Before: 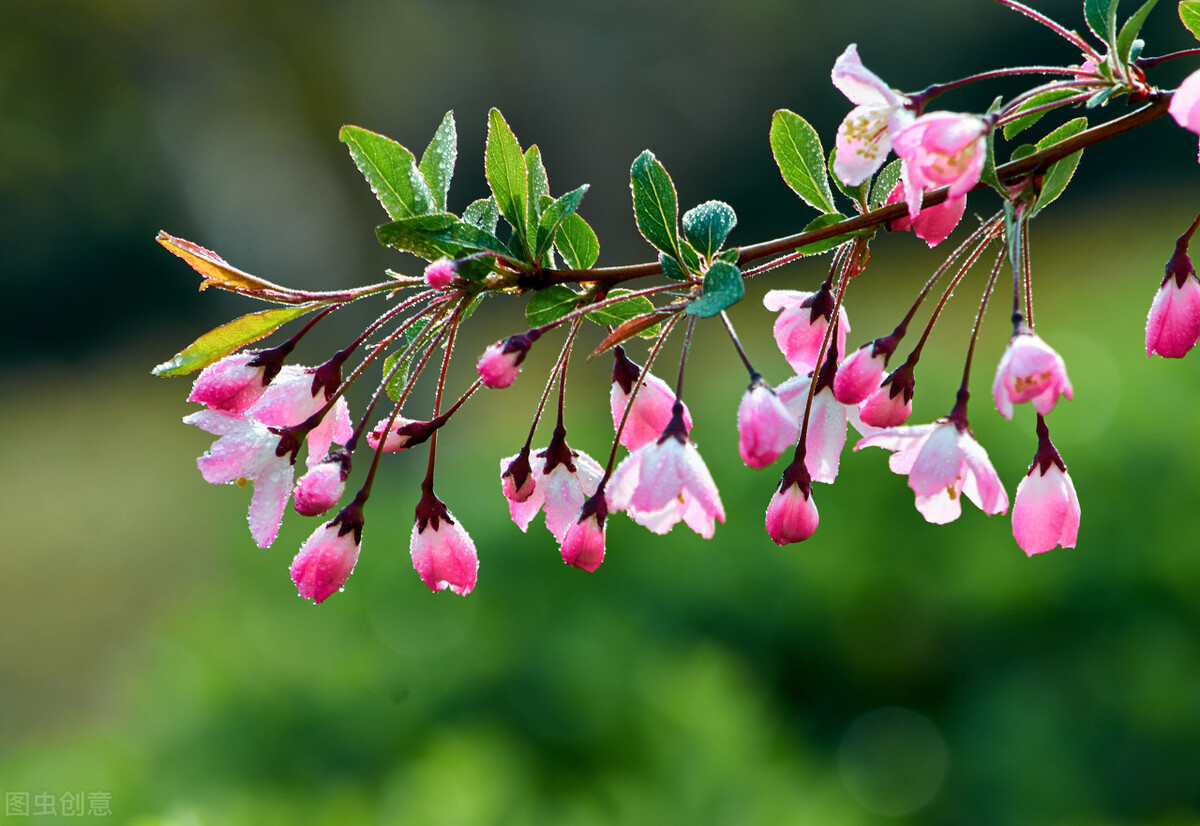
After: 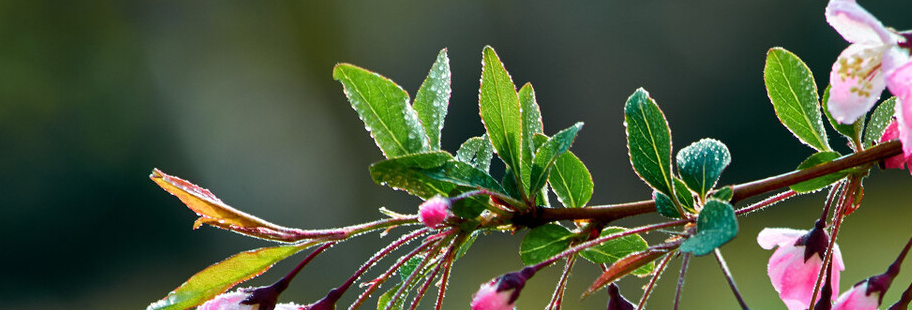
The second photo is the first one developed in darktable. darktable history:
tone equalizer: edges refinement/feathering 500, mask exposure compensation -1.57 EV, preserve details no
crop: left 0.574%, top 7.626%, right 23.405%, bottom 54.774%
